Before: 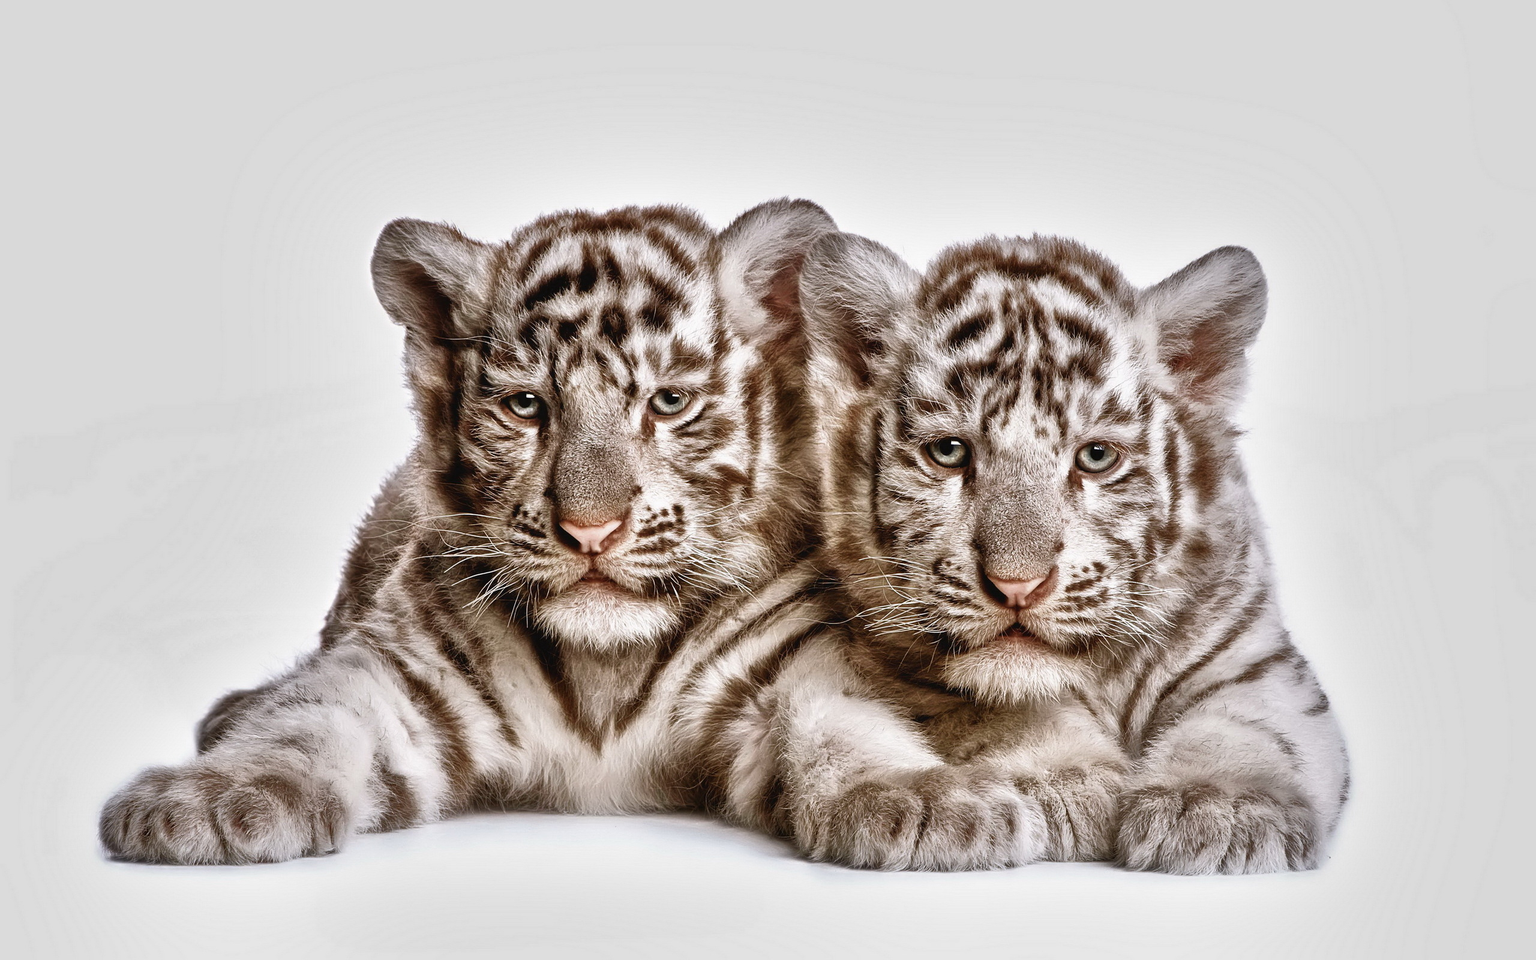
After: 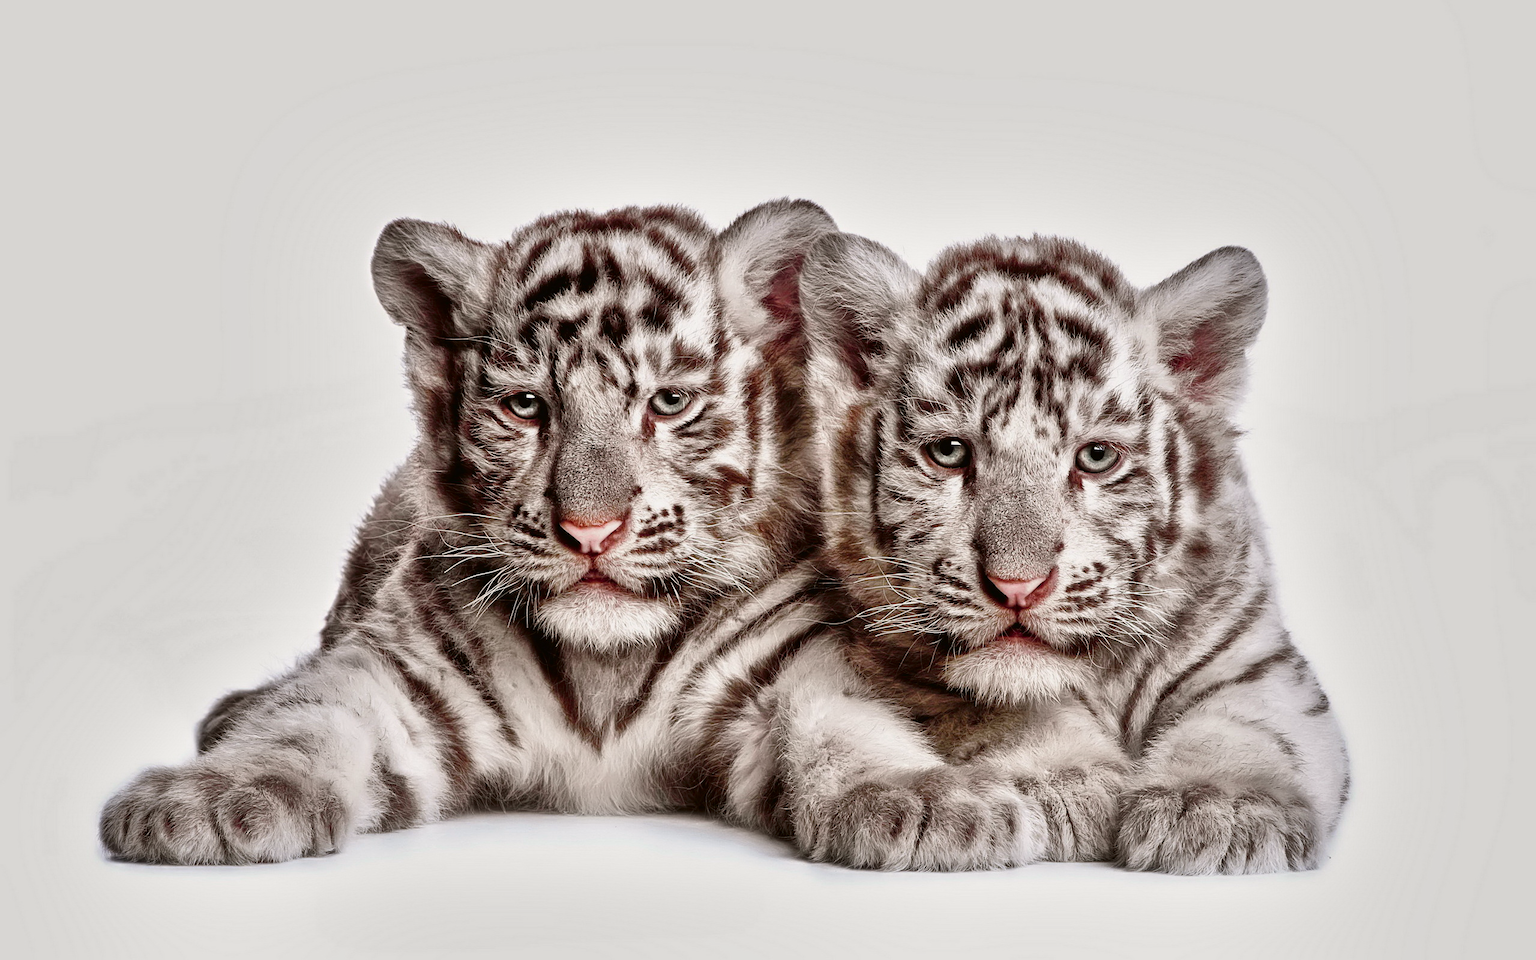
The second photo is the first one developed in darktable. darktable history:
tone curve: curves: ch0 [(0, 0) (0.068, 0.031) (0.183, 0.13) (0.341, 0.319) (0.547, 0.545) (0.828, 0.817) (1, 0.968)]; ch1 [(0, 0) (0.23, 0.166) (0.34, 0.308) (0.371, 0.337) (0.429, 0.408) (0.477, 0.466) (0.499, 0.5) (0.529, 0.528) (0.559, 0.578) (0.743, 0.798) (1, 1)]; ch2 [(0, 0) (0.431, 0.419) (0.495, 0.502) (0.524, 0.525) (0.568, 0.543) (0.6, 0.597) (0.634, 0.644) (0.728, 0.722) (1, 1)], color space Lab, independent channels, preserve colors none
